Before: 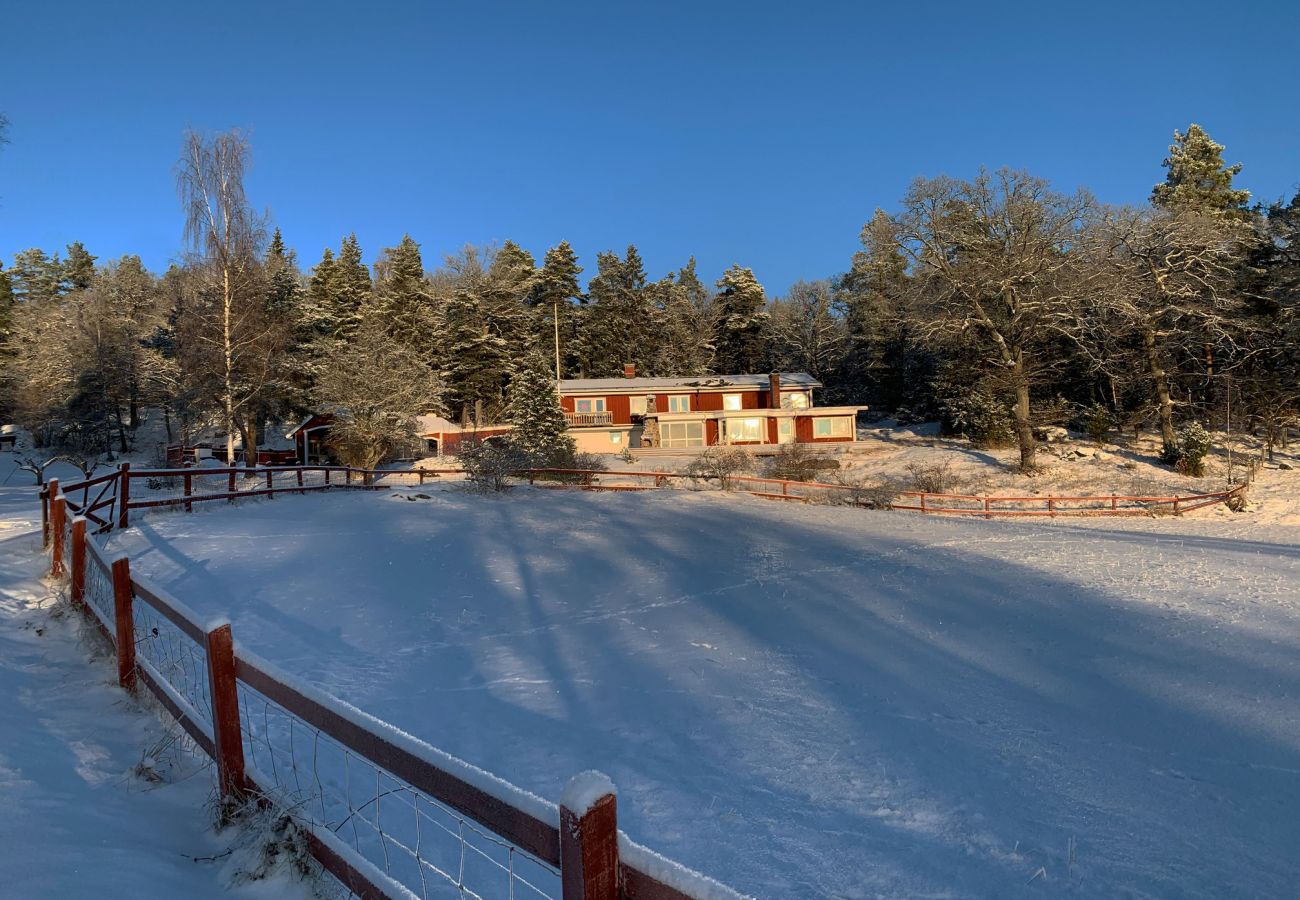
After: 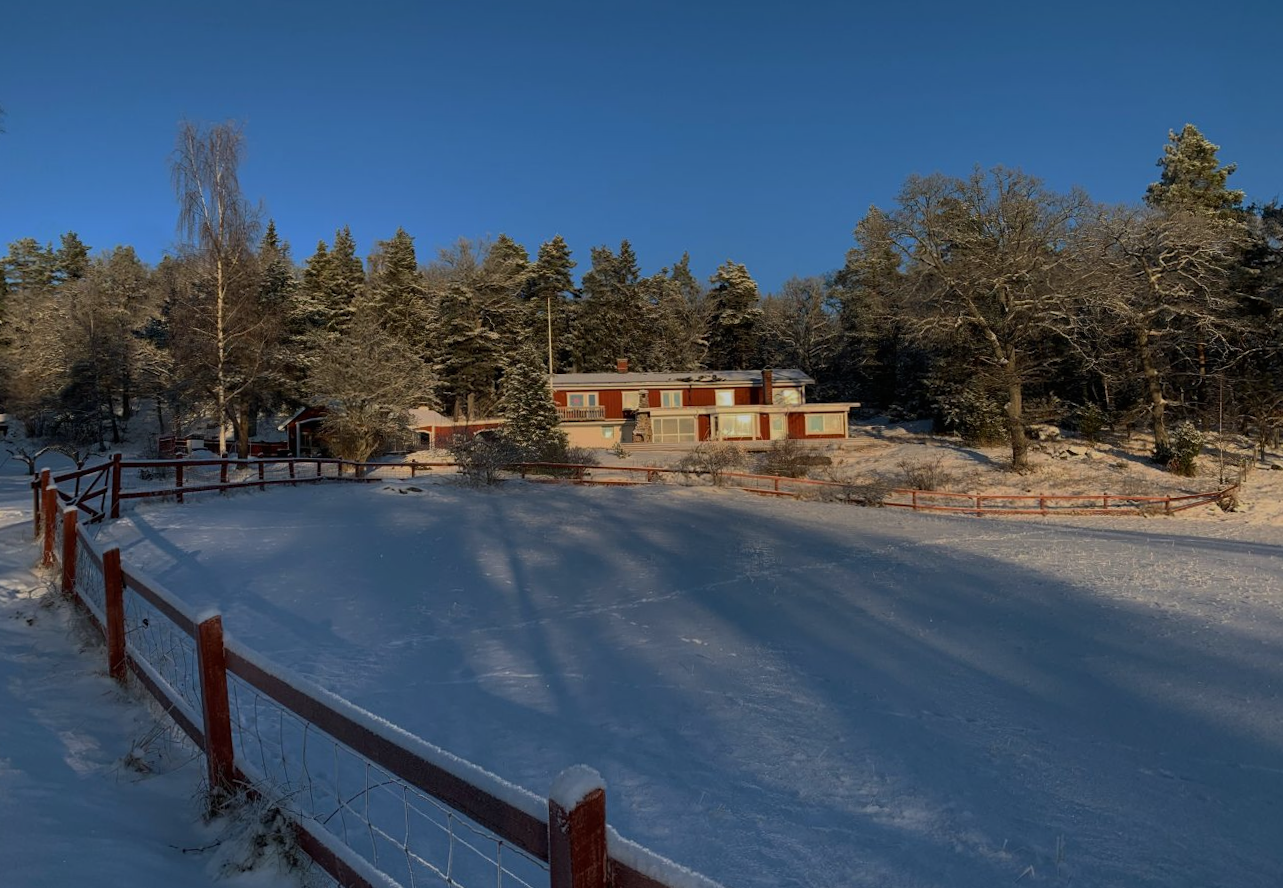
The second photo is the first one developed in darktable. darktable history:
crop and rotate: angle -0.5°
exposure: black level correction 0, exposure -0.721 EV, compensate highlight preservation false
